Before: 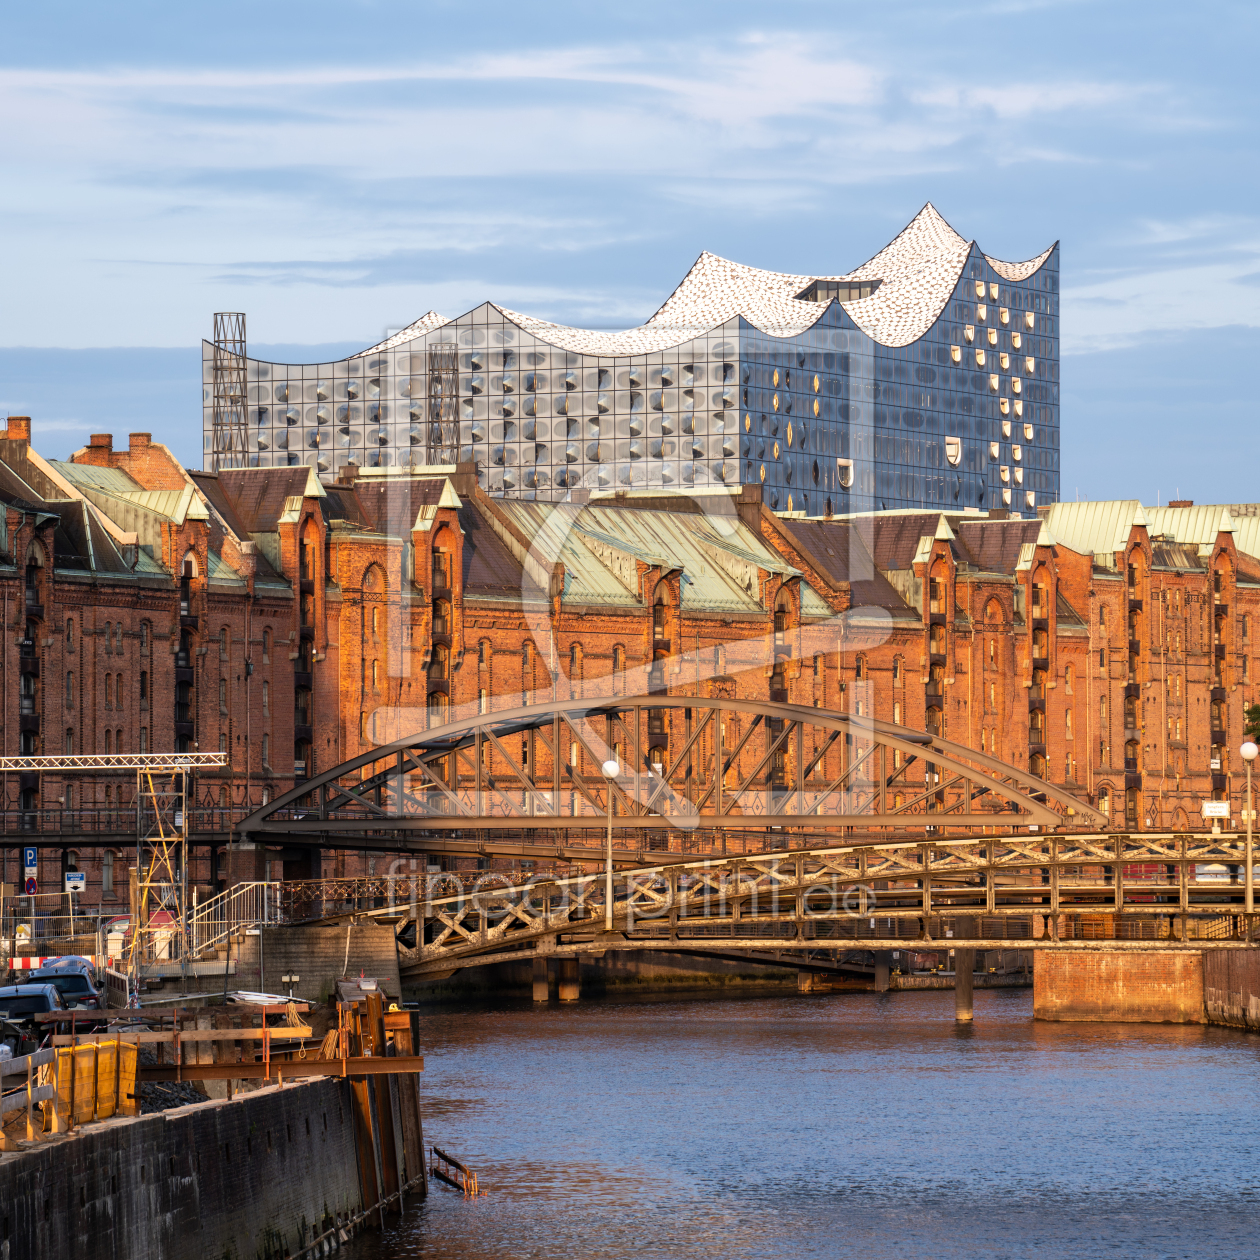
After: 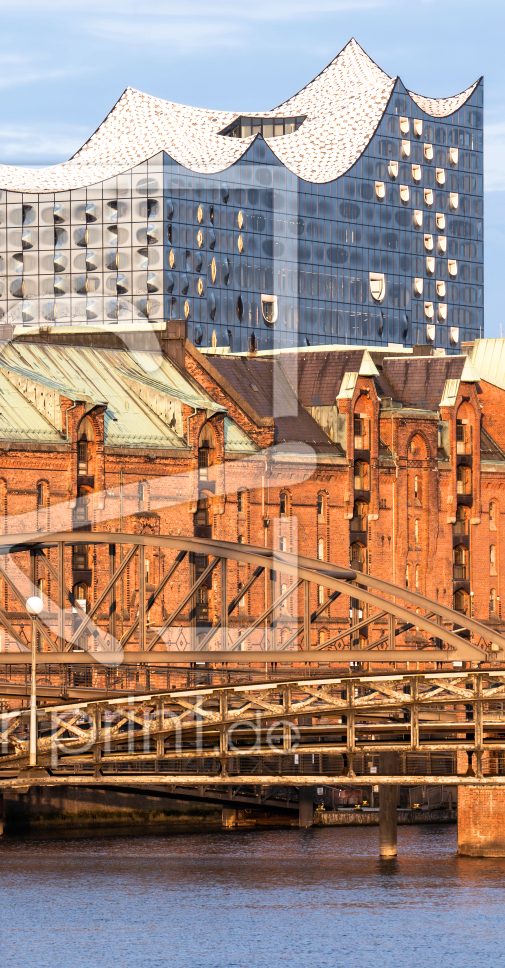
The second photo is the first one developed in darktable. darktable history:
crop: left 45.73%, top 13.063%, right 14.167%, bottom 10.048%
filmic rgb: black relative exposure -16 EV, white relative exposure 2.9 EV, hardness 10
tone equalizer: -8 EV -0.432 EV, -7 EV -0.367 EV, -6 EV -0.344 EV, -5 EV -0.203 EV, -3 EV 0.221 EV, -2 EV 0.318 EV, -1 EV 0.392 EV, +0 EV 0.427 EV, edges refinement/feathering 500, mask exposure compensation -1.57 EV, preserve details no
